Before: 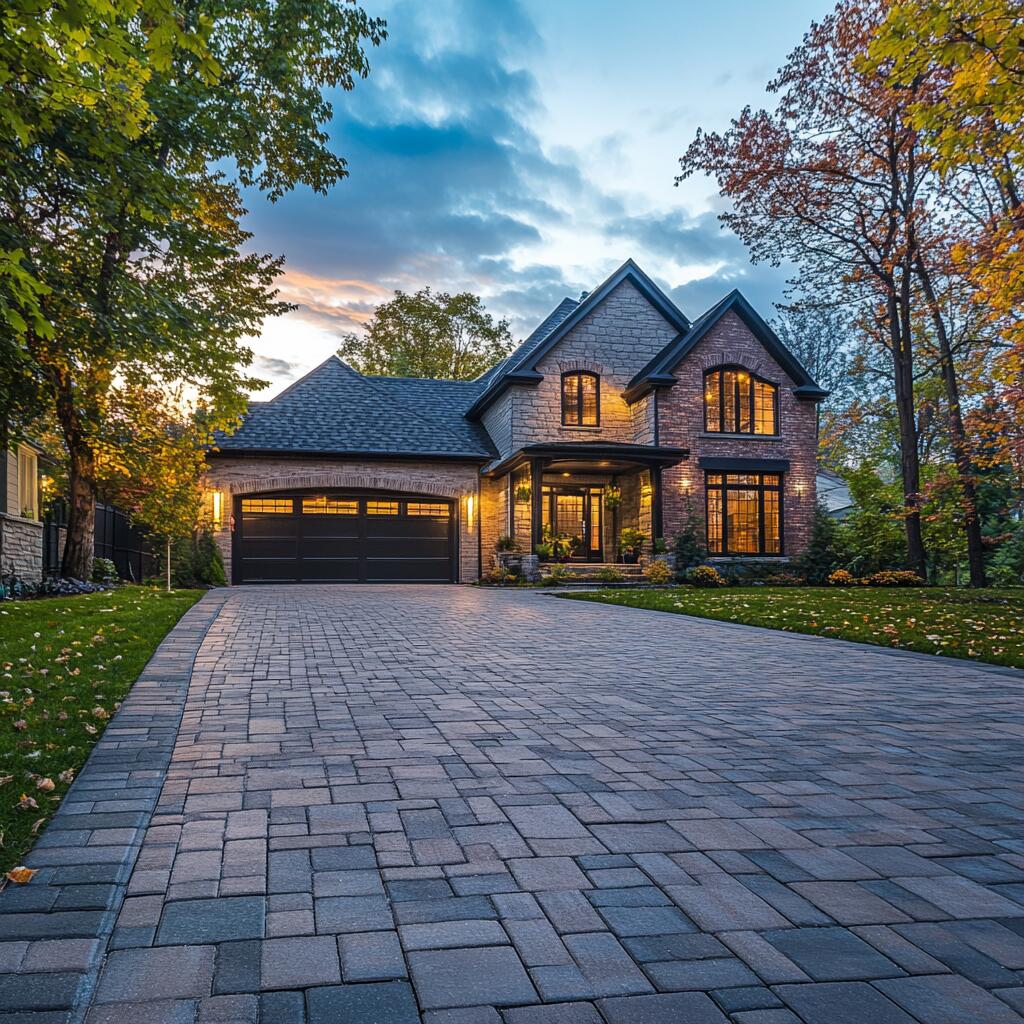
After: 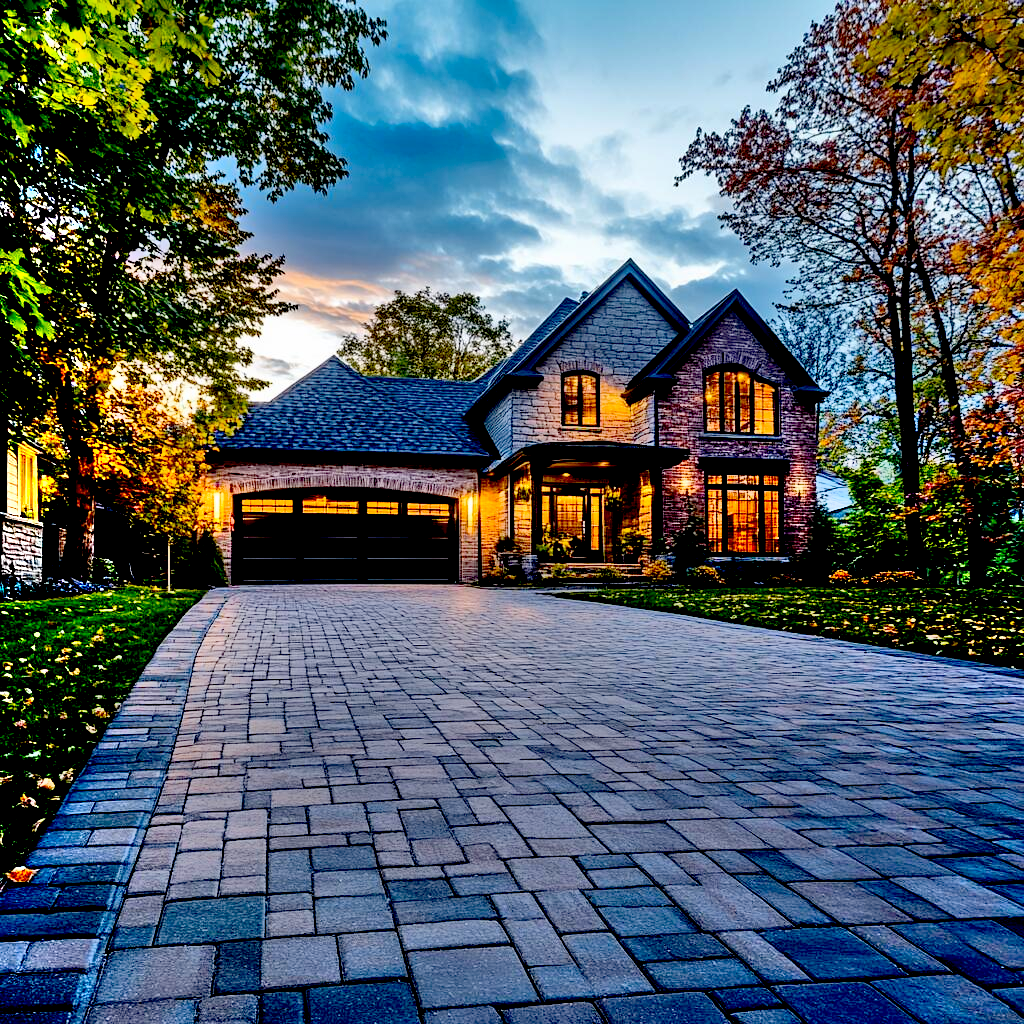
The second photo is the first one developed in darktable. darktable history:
shadows and highlights: soften with gaussian
exposure: black level correction 0.056, compensate highlight preservation false
